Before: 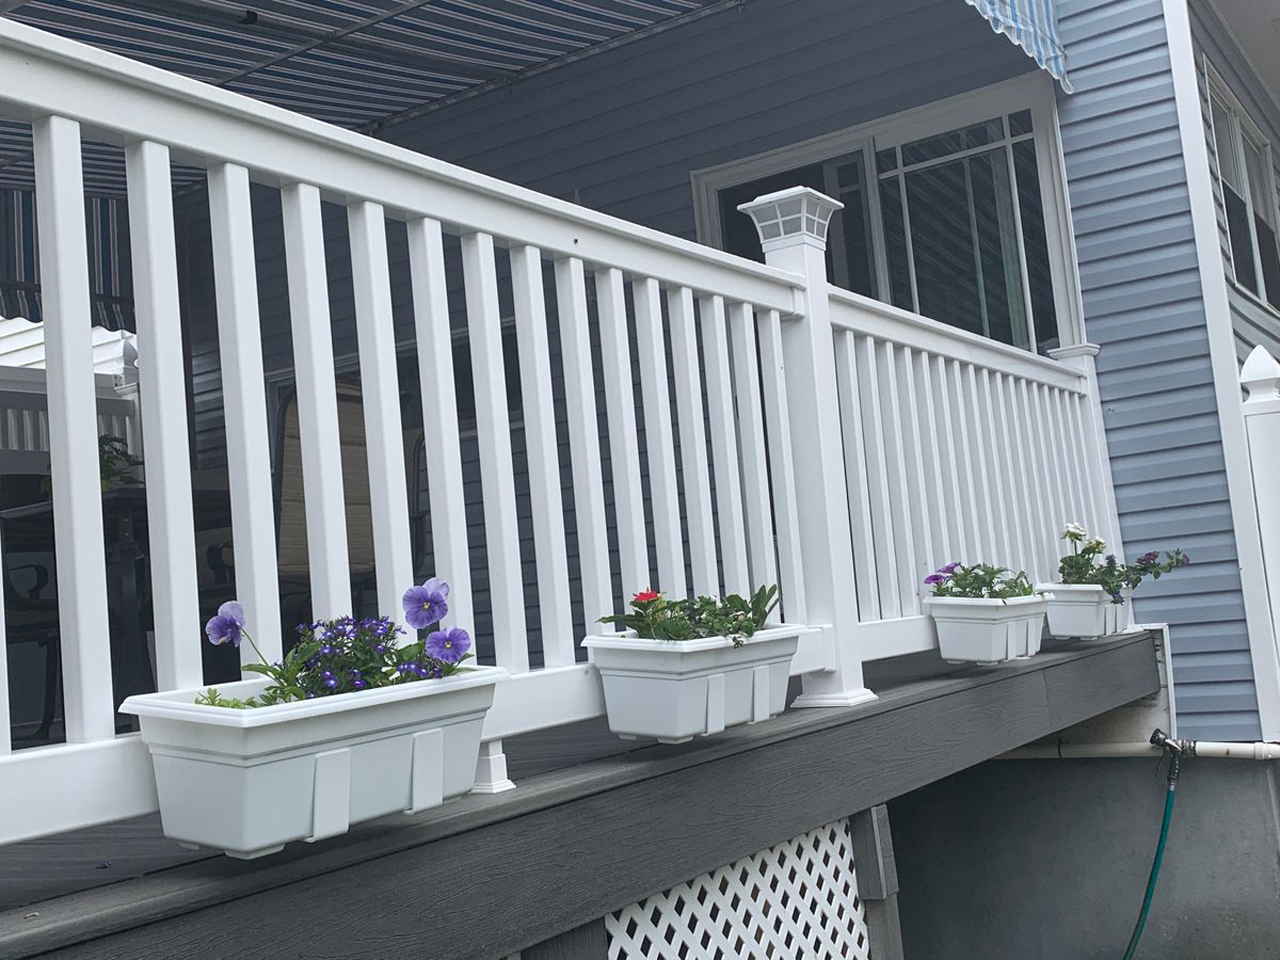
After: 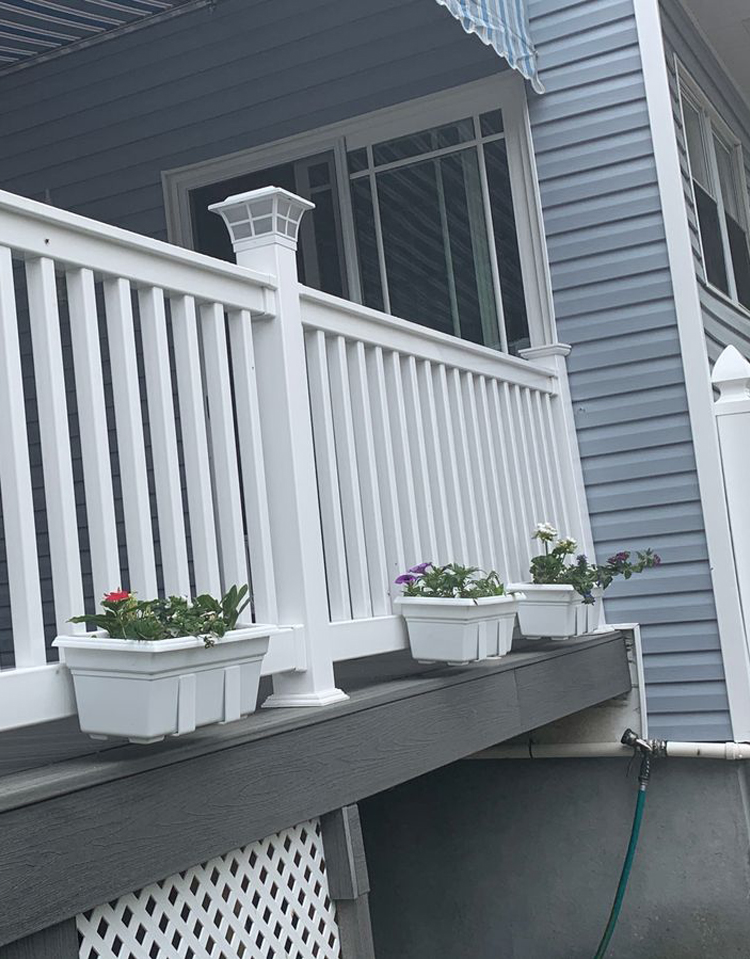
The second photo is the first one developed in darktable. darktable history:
contrast brightness saturation: saturation -0.1
crop: left 41.402%
